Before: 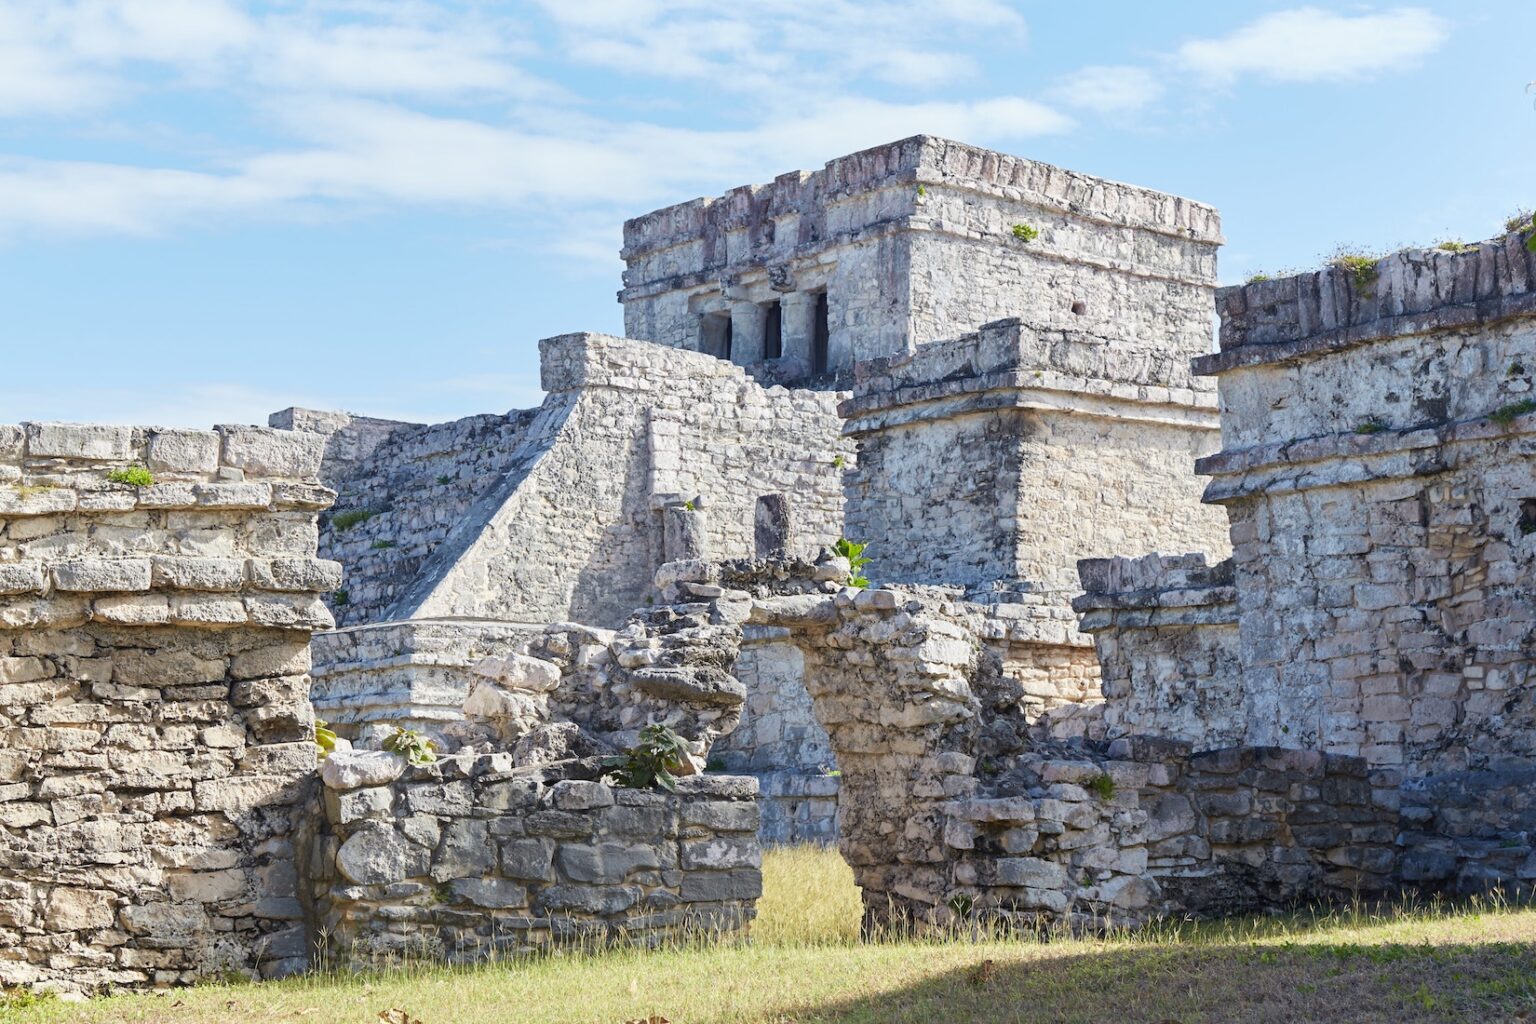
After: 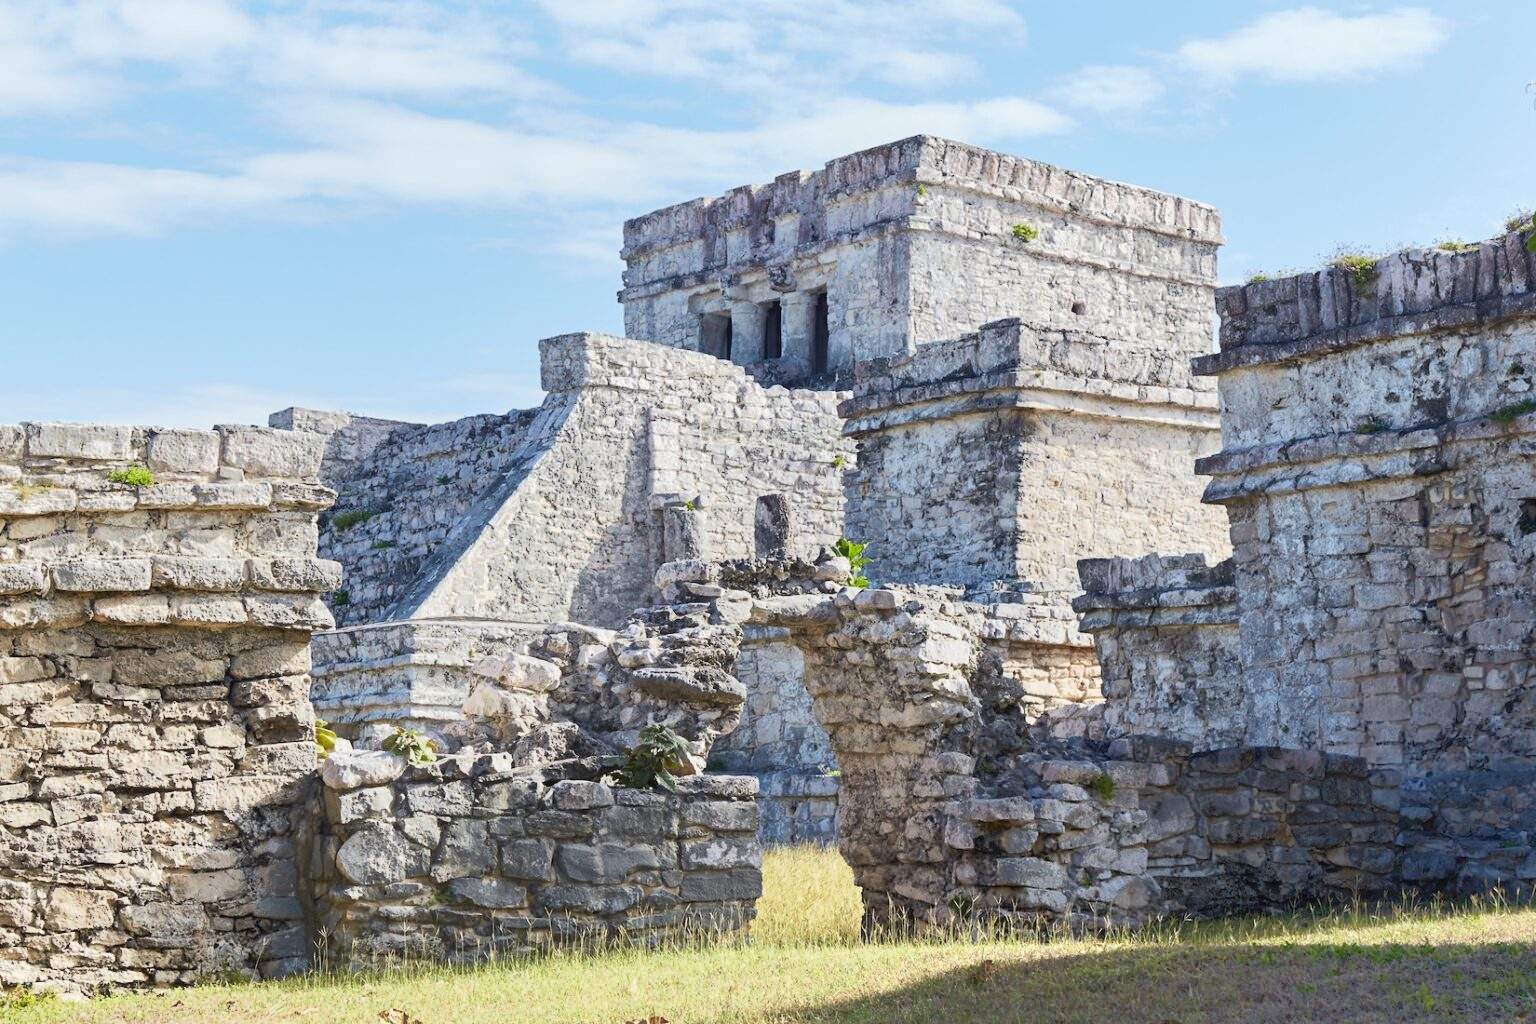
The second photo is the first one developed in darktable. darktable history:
tone equalizer: -8 EV -0.52 EV, -7 EV -0.312 EV, -6 EV -0.054 EV, -5 EV 0.449 EV, -4 EV 0.957 EV, -3 EV 0.777 EV, -2 EV -0.009 EV, -1 EV 0.143 EV, +0 EV -0.014 EV, smoothing diameter 24.88%, edges refinement/feathering 10.01, preserve details guided filter
